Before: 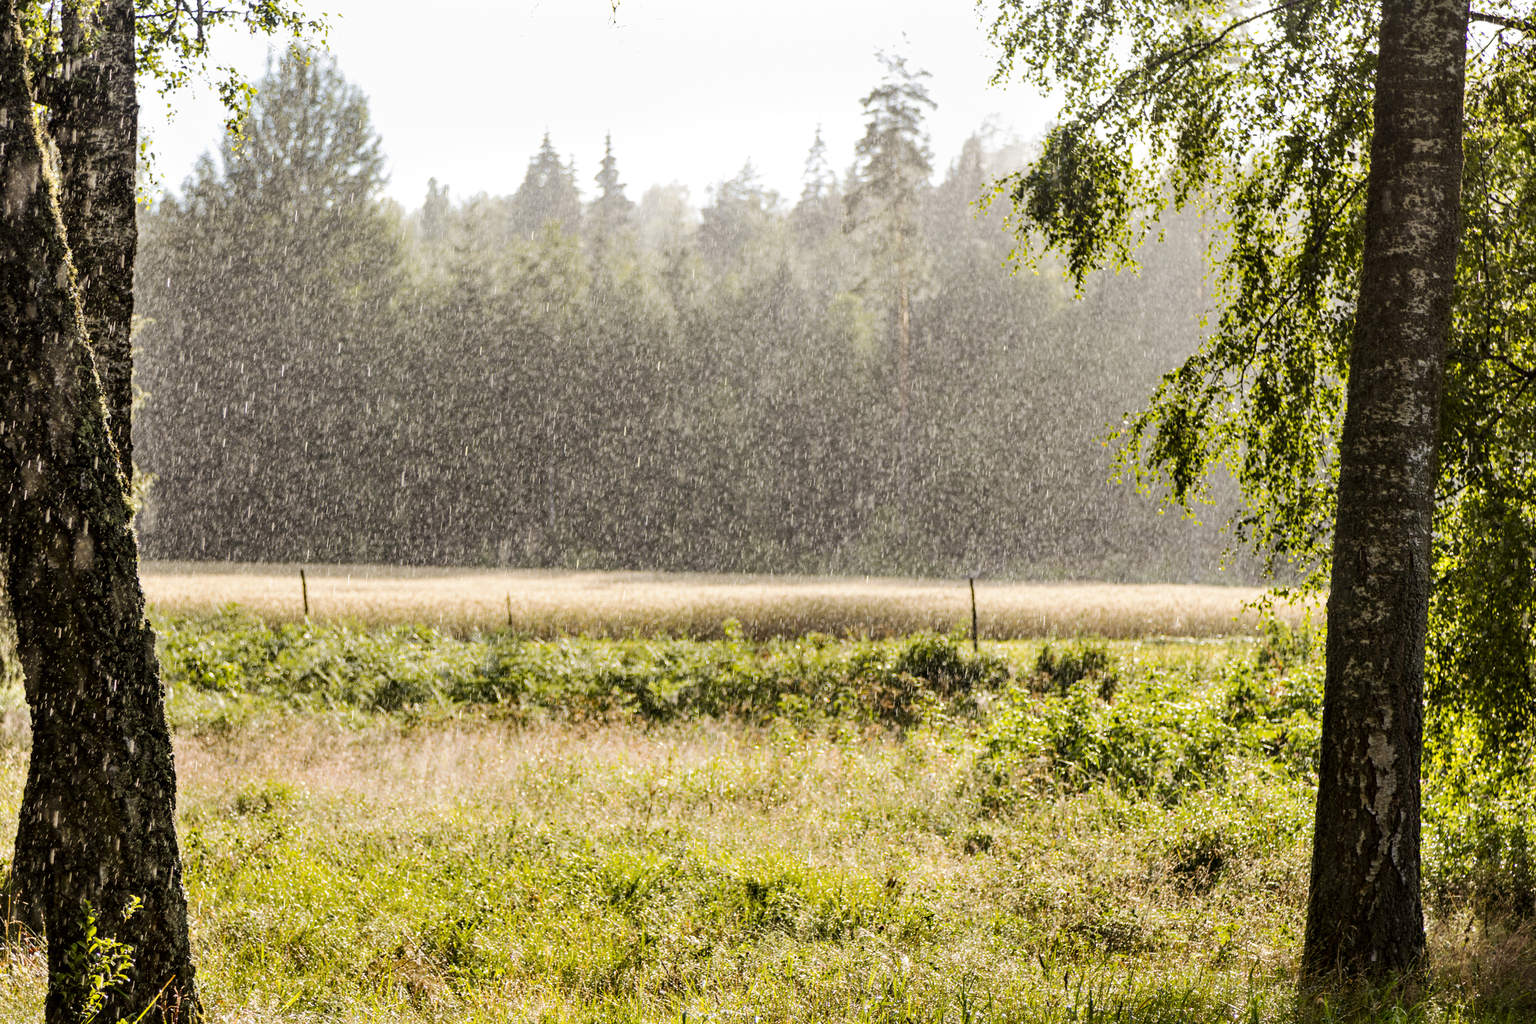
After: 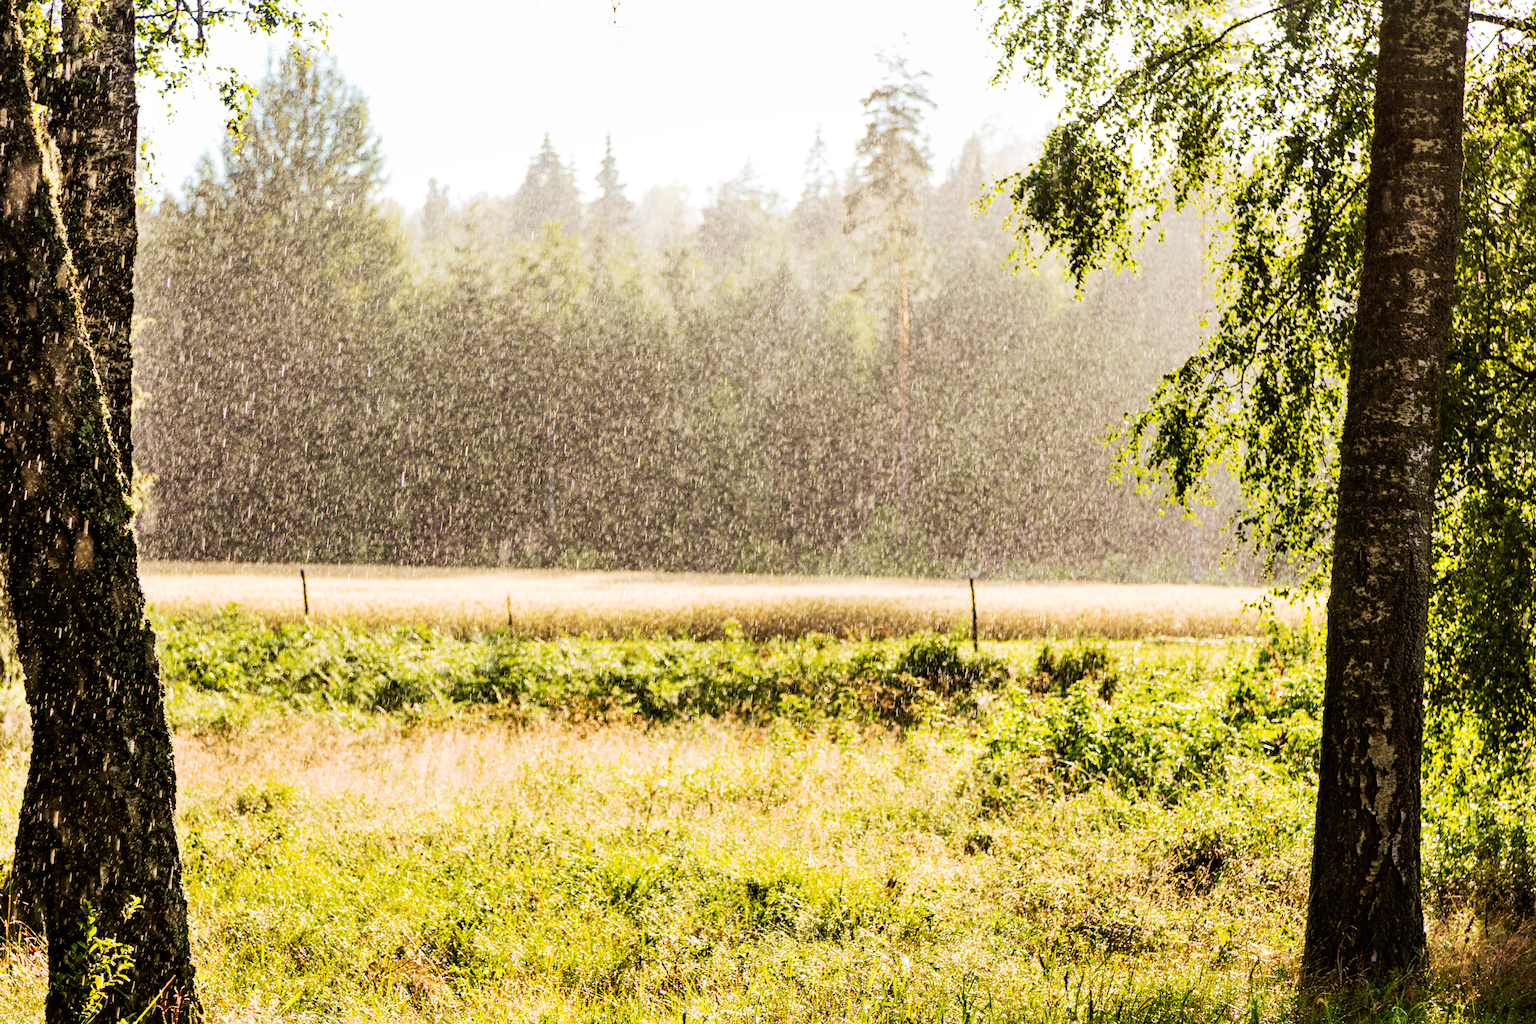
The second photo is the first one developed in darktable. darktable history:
tone curve: curves: ch0 [(0, 0) (0.003, 0.01) (0.011, 0.015) (0.025, 0.023) (0.044, 0.038) (0.069, 0.058) (0.1, 0.093) (0.136, 0.134) (0.177, 0.176) (0.224, 0.221) (0.277, 0.282) (0.335, 0.36) (0.399, 0.438) (0.468, 0.54) (0.543, 0.632) (0.623, 0.724) (0.709, 0.814) (0.801, 0.885) (0.898, 0.947) (1, 1)], preserve colors none
velvia: strength 45%
